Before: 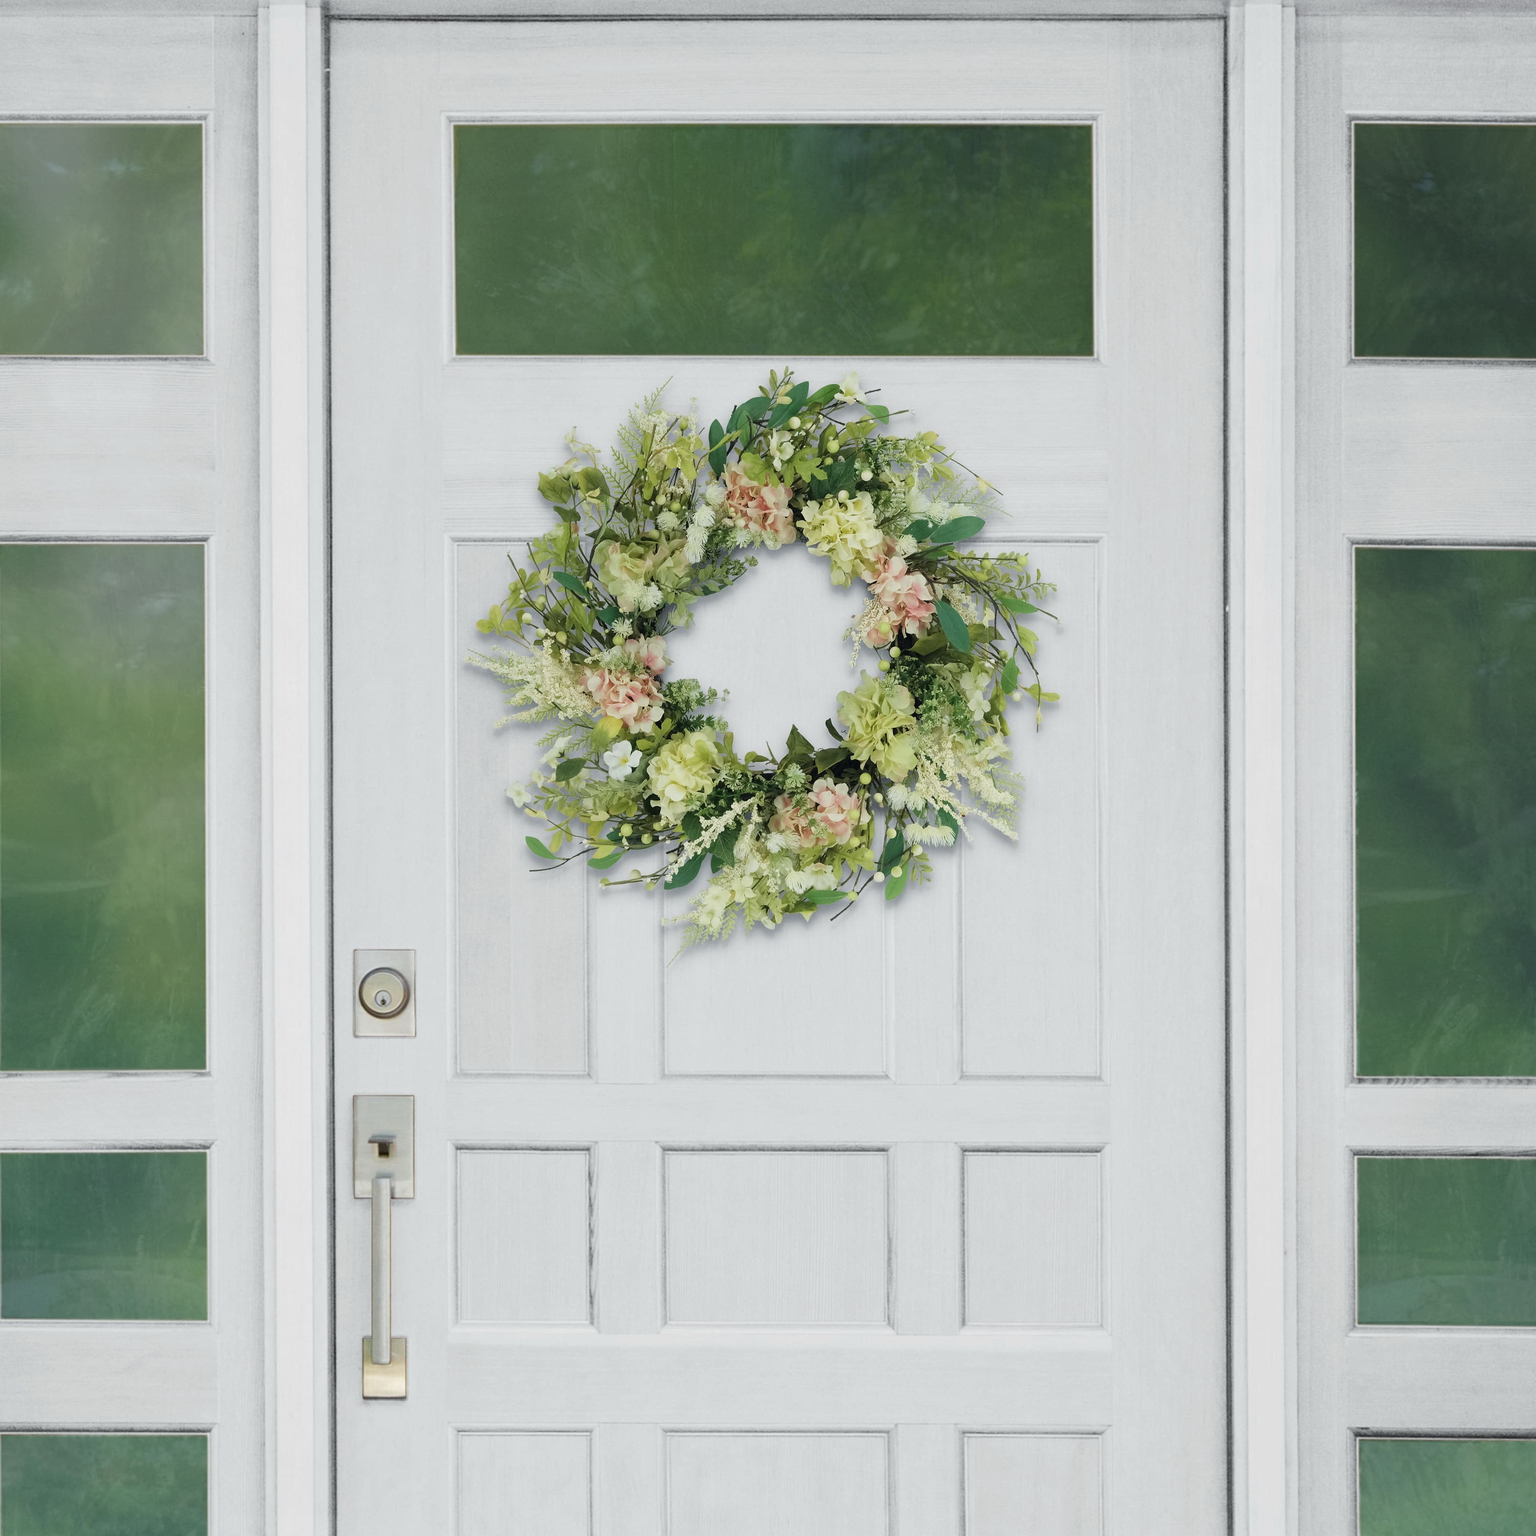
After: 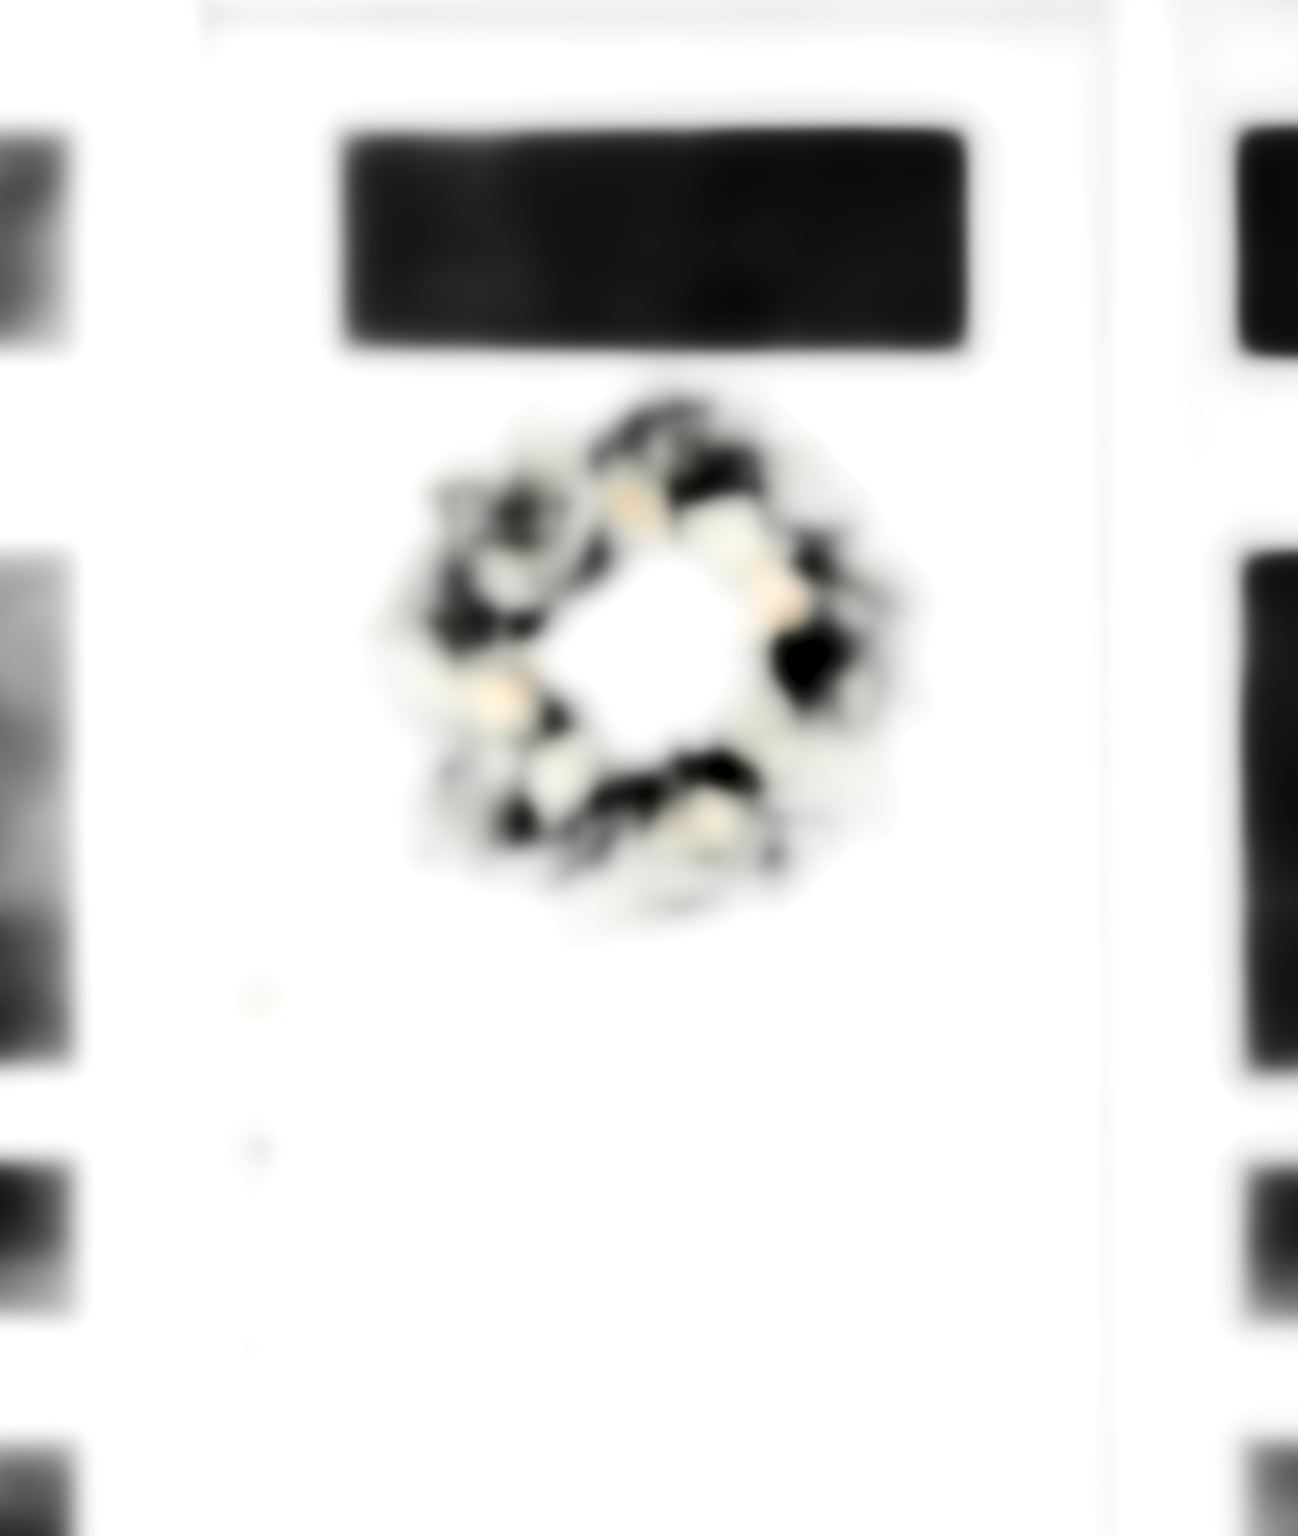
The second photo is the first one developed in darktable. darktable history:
local contrast: highlights 60%, shadows 60%, detail 160%
crop: left 8.026%, right 7.374%
sharpen: on, module defaults
color zones: curves: ch0 [(0, 0.447) (0.184, 0.543) (0.323, 0.476) (0.429, 0.445) (0.571, 0.443) (0.714, 0.451) (0.857, 0.452) (1, 0.447)]; ch1 [(0, 0.464) (0.176, 0.46) (0.287, 0.177) (0.429, 0.002) (0.571, 0) (0.714, 0) (0.857, 0) (1, 0.464)], mix 20%
lowpass: radius 31.92, contrast 1.72, brightness -0.98, saturation 0.94
exposure: black level correction 0, exposure 0.6 EV, compensate exposure bias true, compensate highlight preservation false
tone equalizer: -8 EV -0.001 EV, -7 EV 0.001 EV, -6 EV -0.002 EV, -5 EV -0.003 EV, -4 EV -0.062 EV, -3 EV -0.222 EV, -2 EV -0.267 EV, -1 EV 0.105 EV, +0 EV 0.303 EV
contrast brightness saturation: contrast 0.28
